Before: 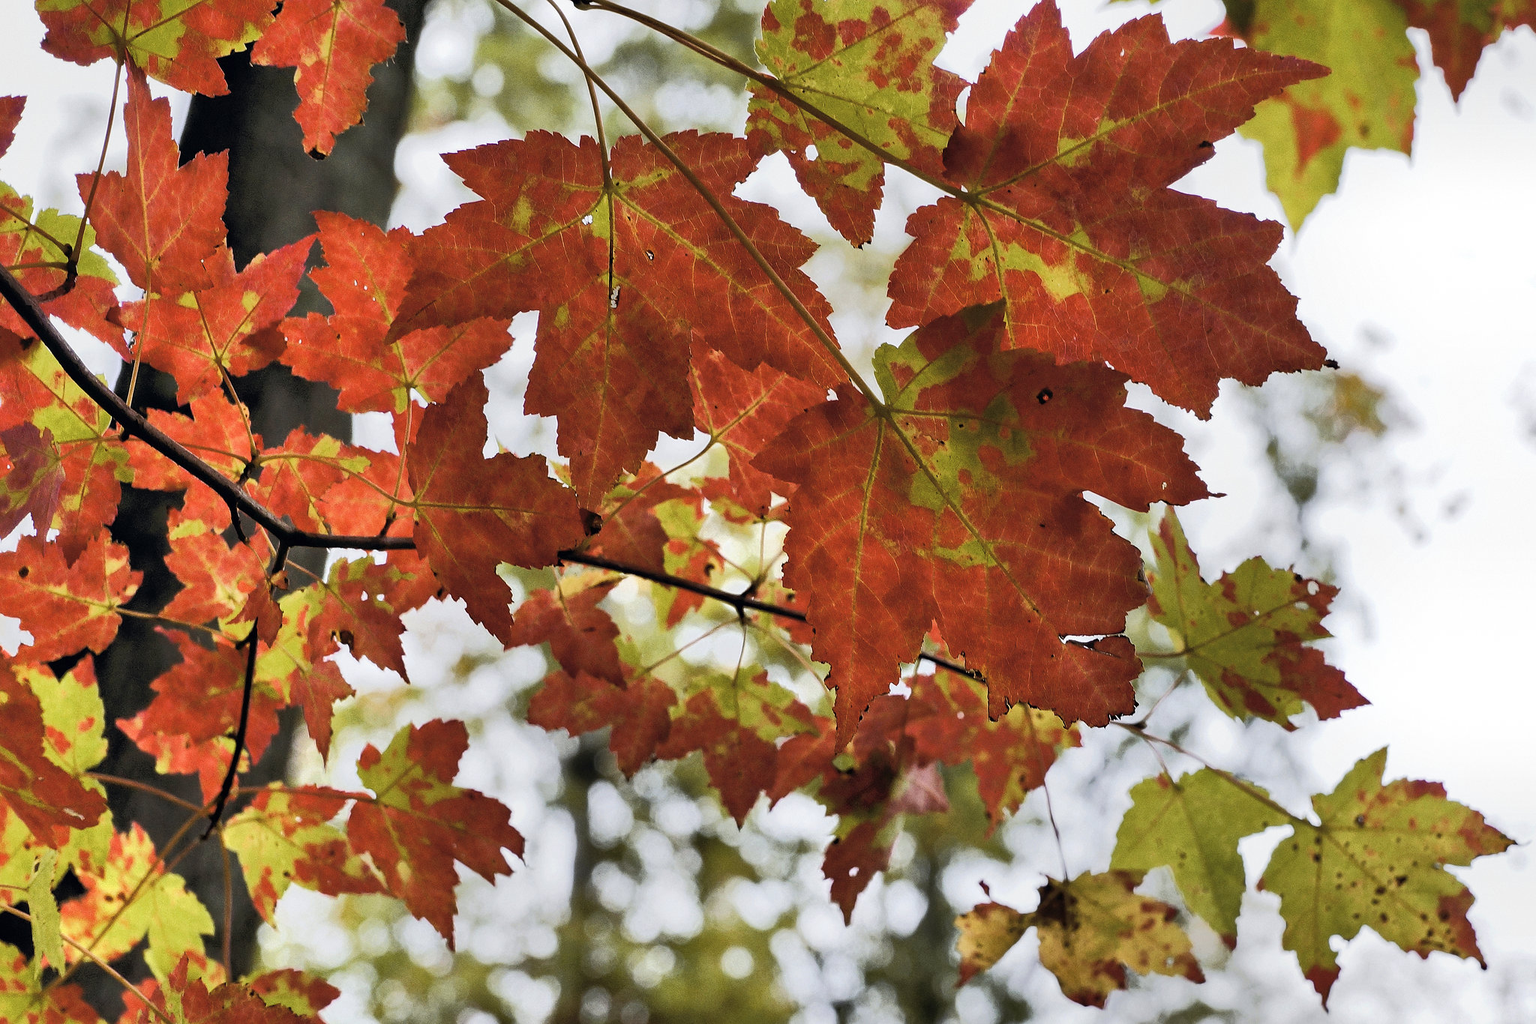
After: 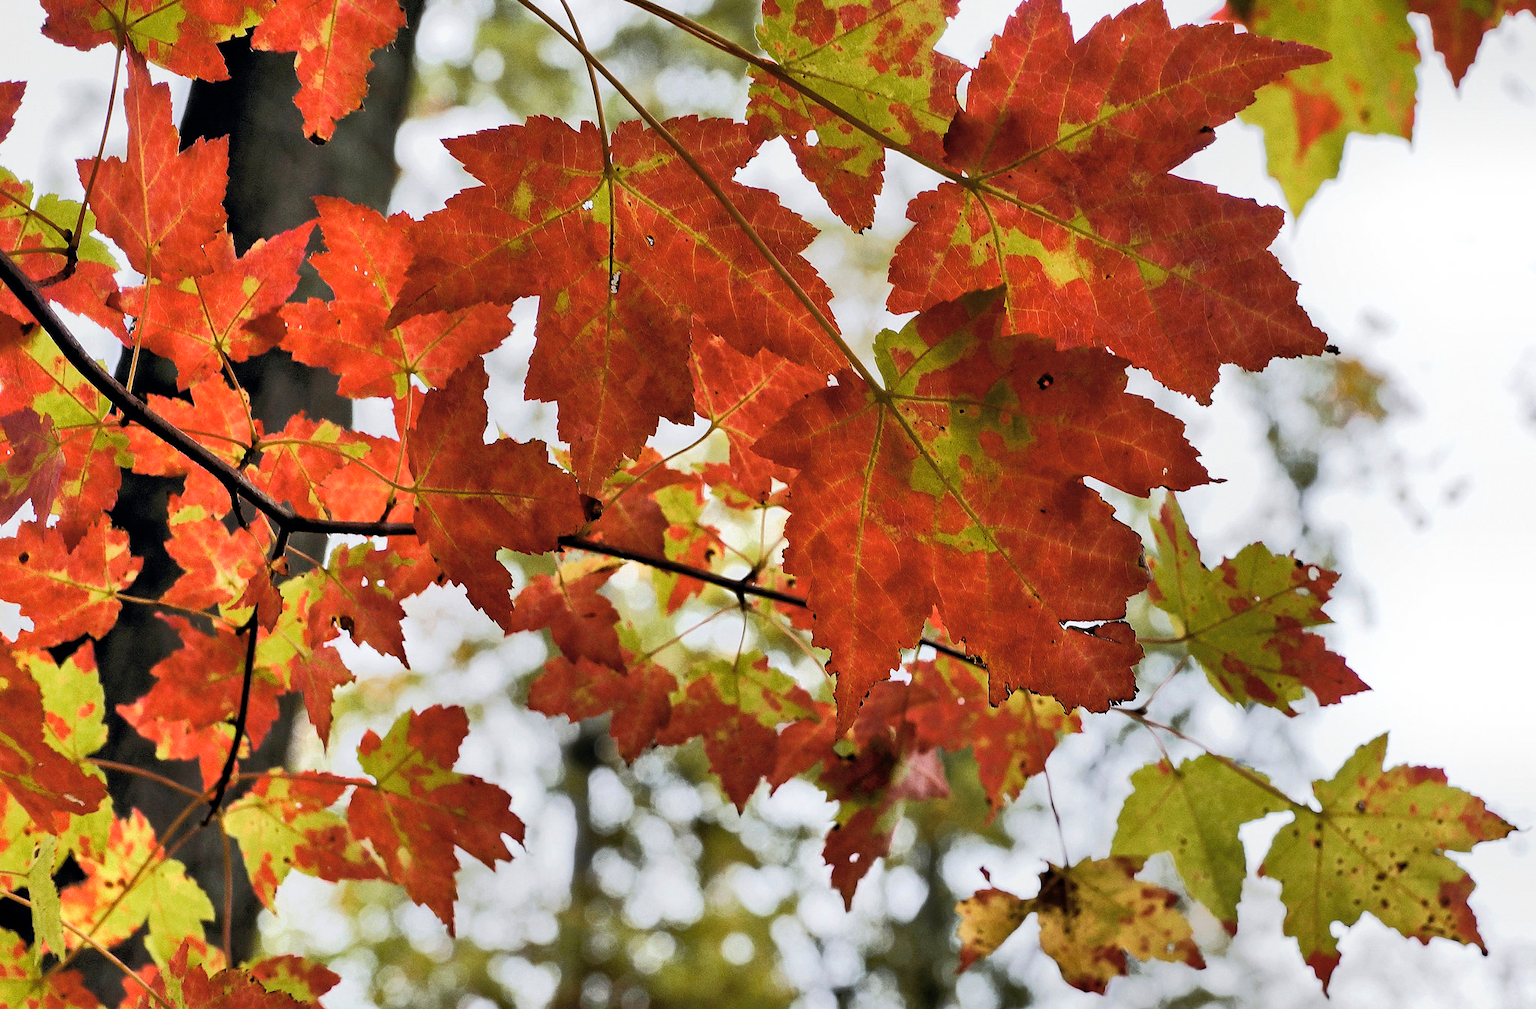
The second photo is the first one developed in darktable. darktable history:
crop: top 1.477%, right 0.008%
levels: levels [0, 0.499, 1]
